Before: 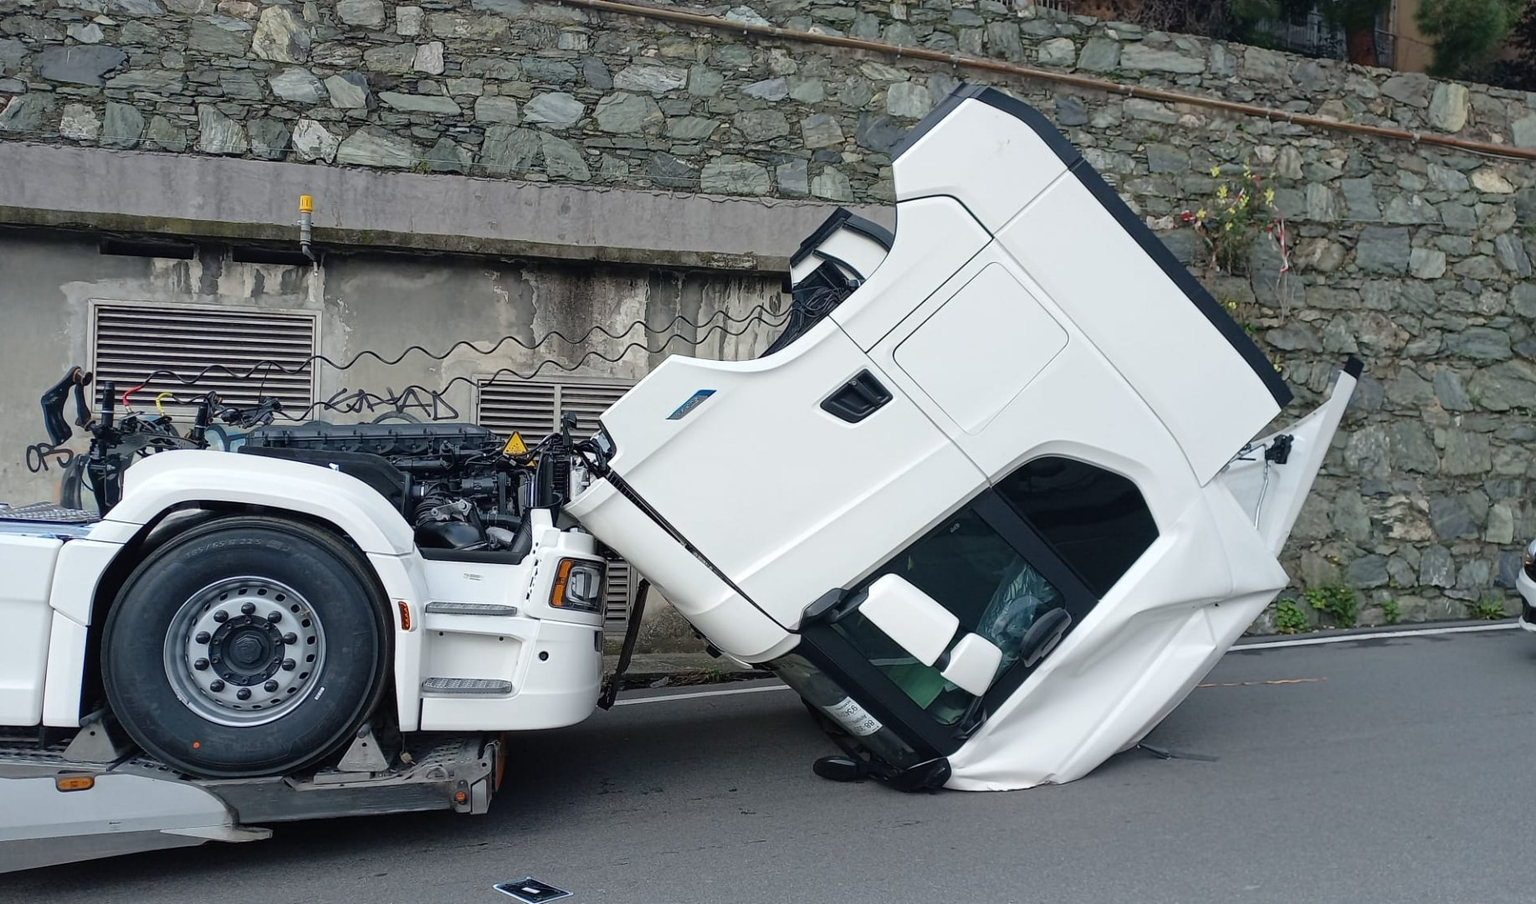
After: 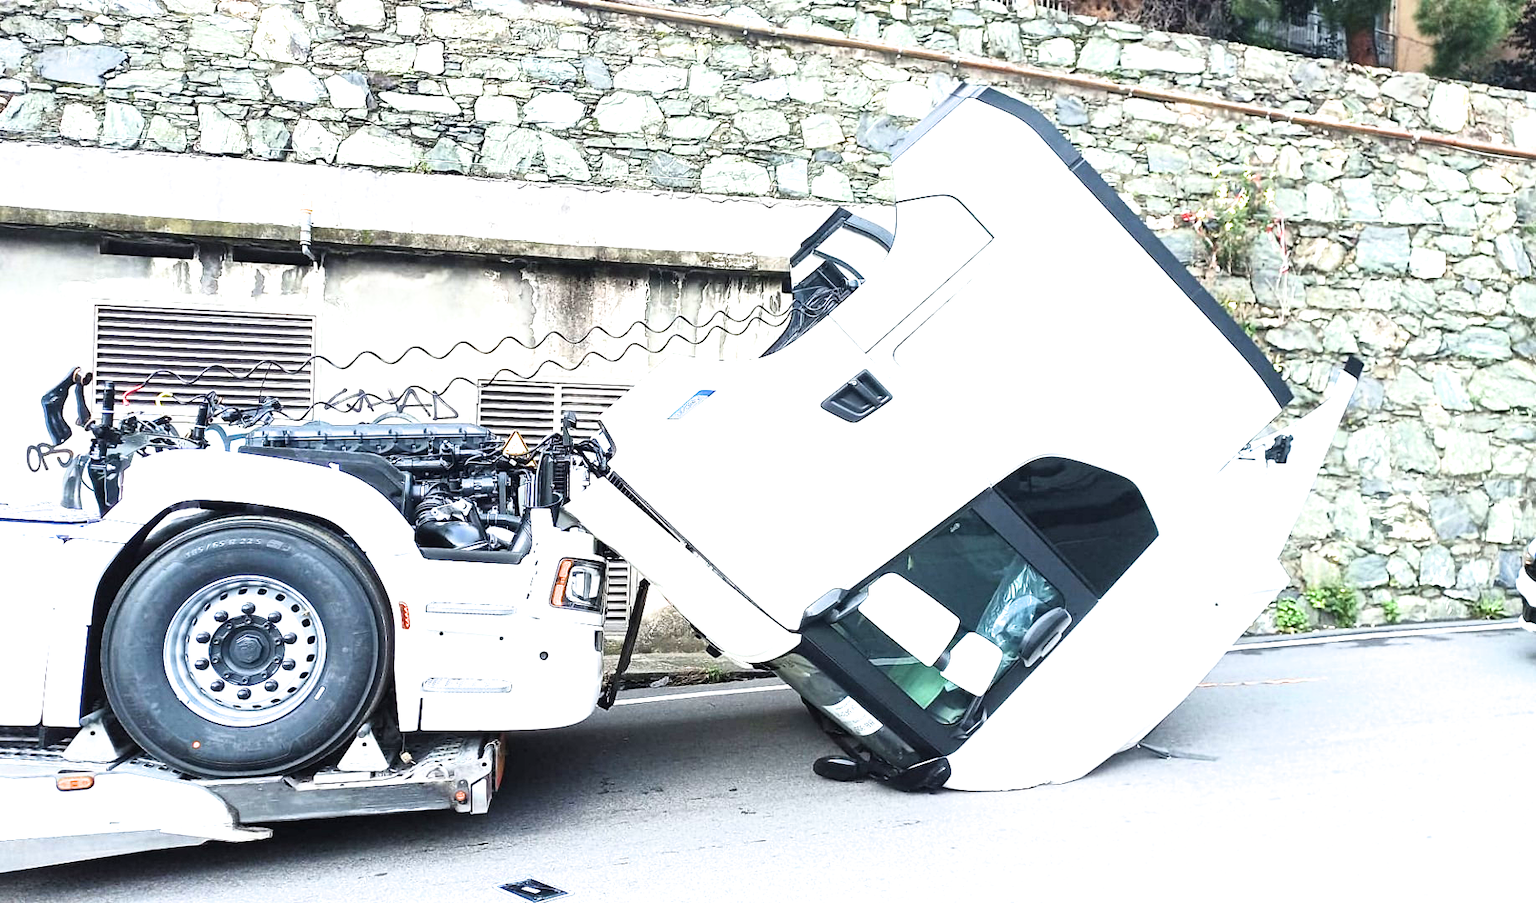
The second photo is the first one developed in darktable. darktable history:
exposure: black level correction 0, exposure 2.327 EV, compensate exposure bias true, compensate highlight preservation false
filmic rgb: white relative exposure 2.34 EV, hardness 6.59
